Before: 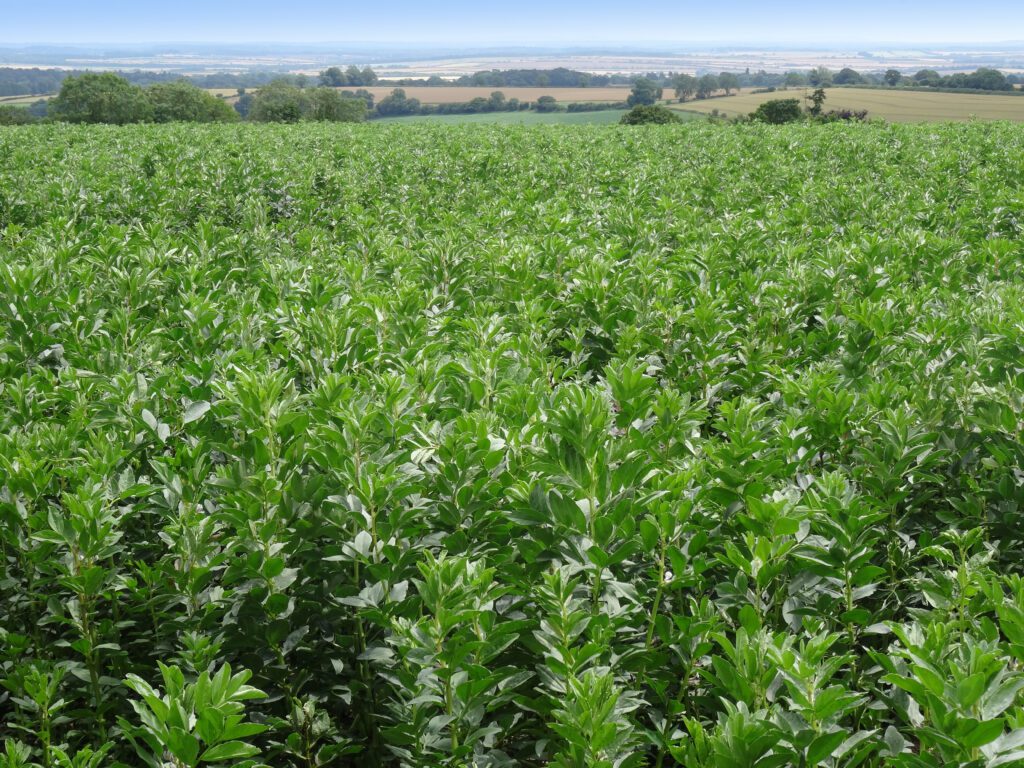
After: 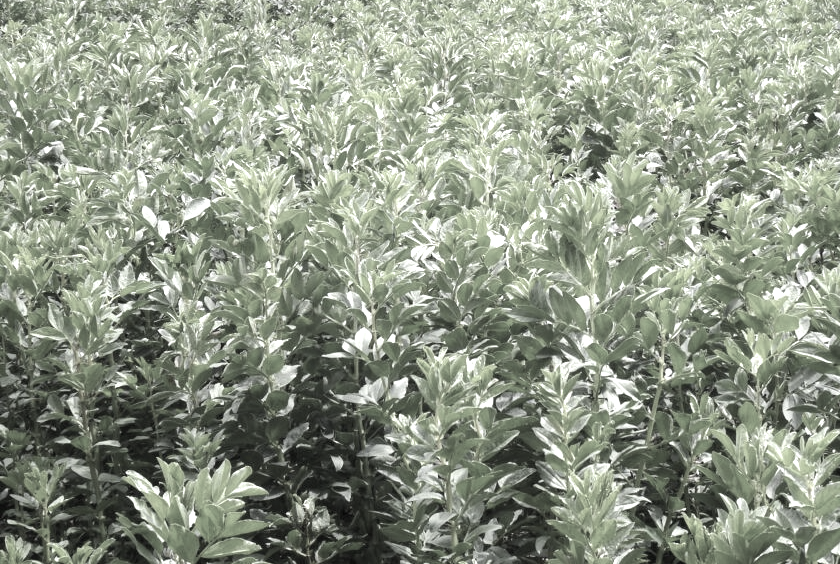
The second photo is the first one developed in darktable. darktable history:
color correction: saturation 0.2
exposure: black level correction 0, exposure 1 EV, compensate exposure bias true, compensate highlight preservation false
crop: top 26.531%, right 17.959%
